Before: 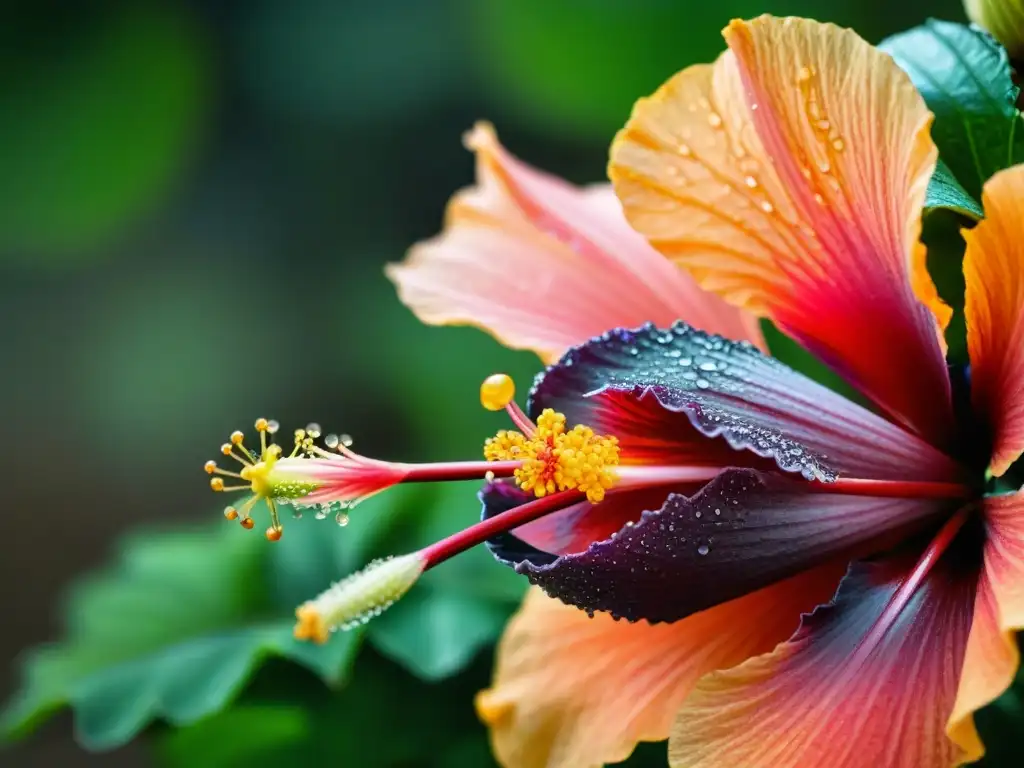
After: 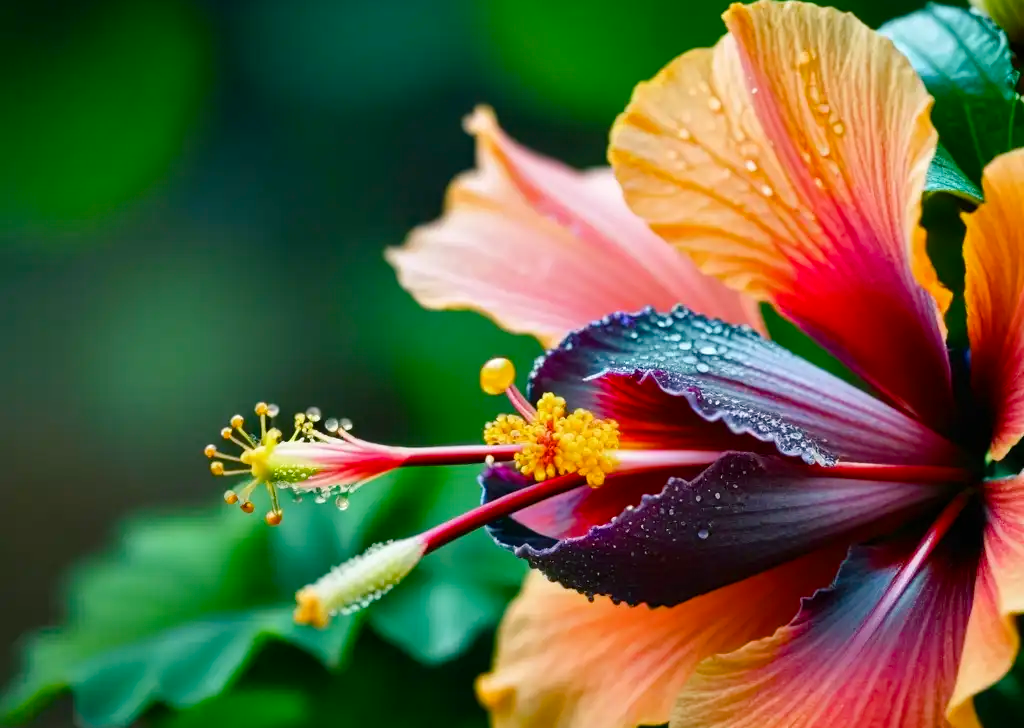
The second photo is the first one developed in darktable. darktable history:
color balance rgb: shadows lift › luminance -7.573%, shadows lift › chroma 2.315%, shadows lift › hue 165.36°, perceptual saturation grading › global saturation 20.08%, perceptual saturation grading › highlights -19.995%, perceptual saturation grading › shadows 29.851%
crop and rotate: top 2.093%, bottom 3.105%
